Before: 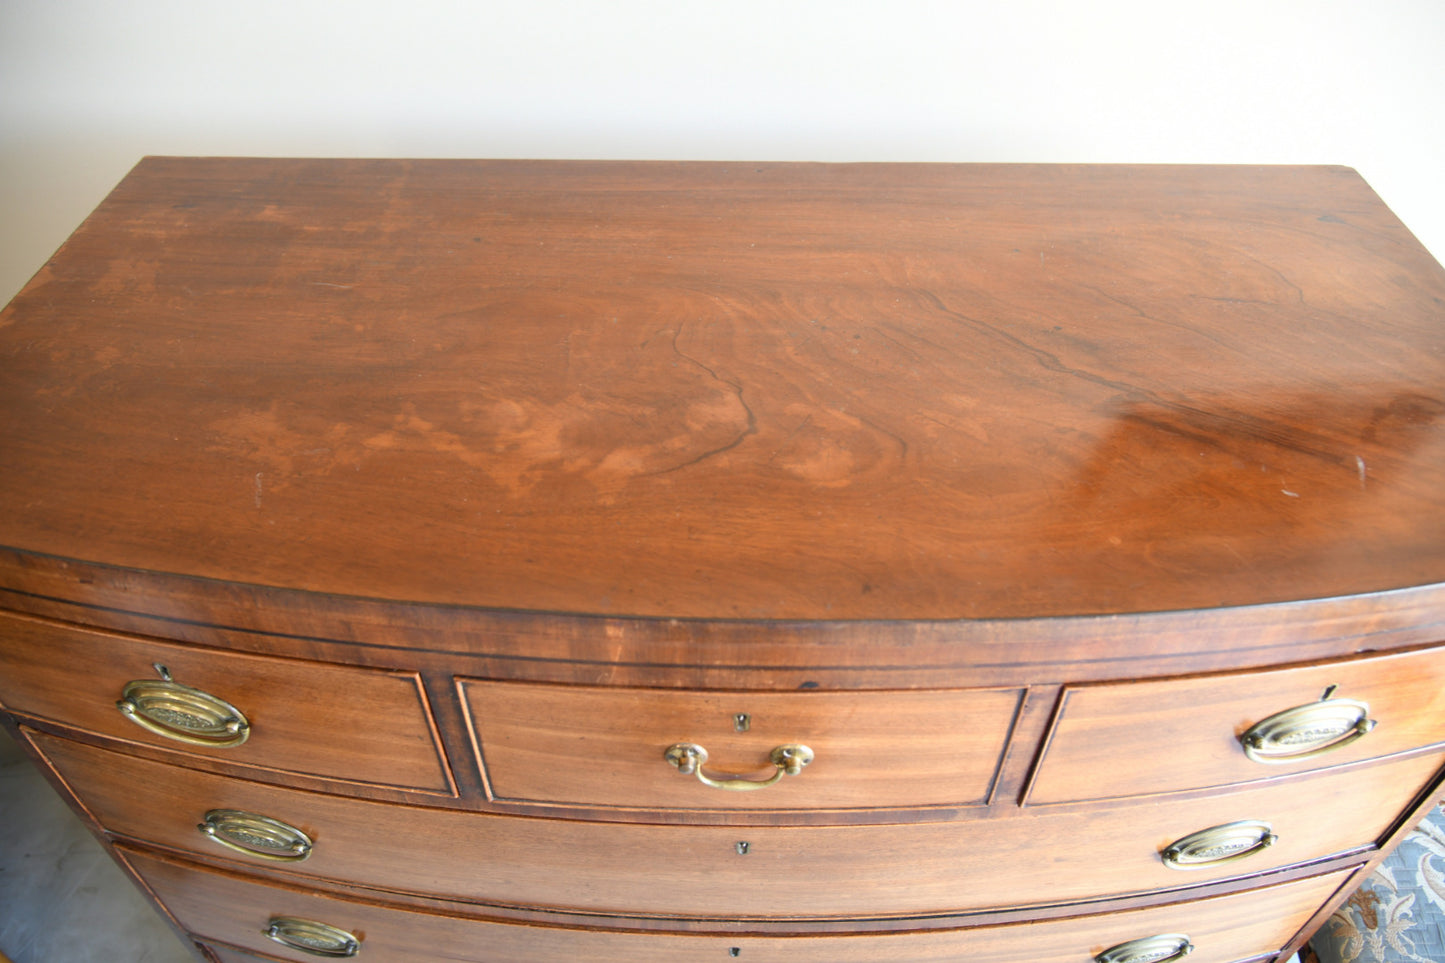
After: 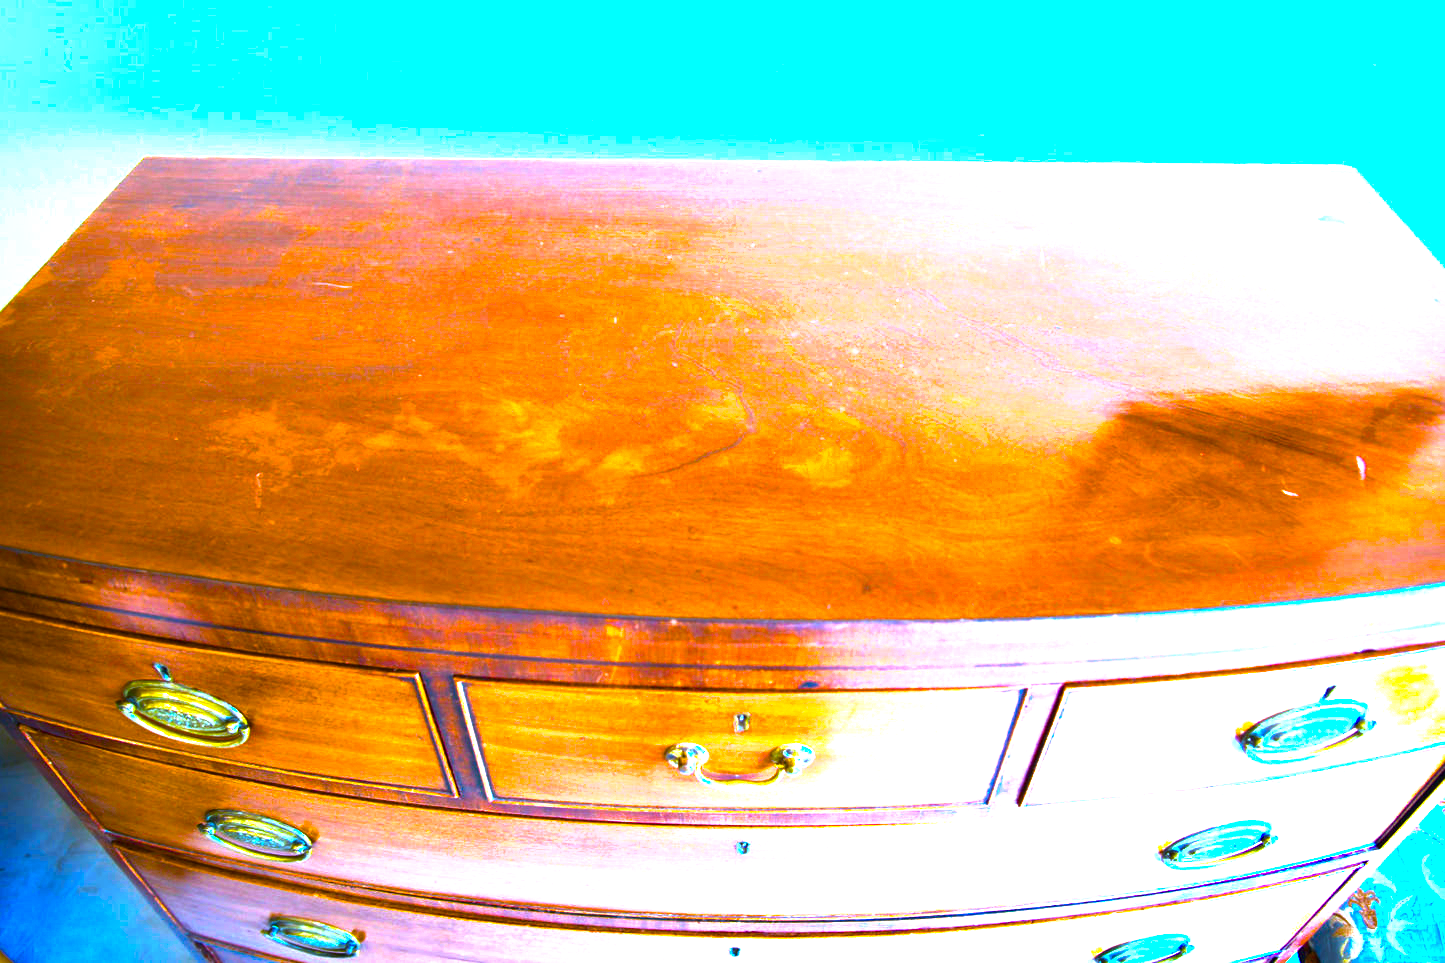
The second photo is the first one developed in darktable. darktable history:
shadows and highlights: shadows -20, white point adjustment -2, highlights -35
color balance: contrast 6.48%, output saturation 113.3%
color balance rgb: linear chroma grading › global chroma 20%, perceptual saturation grading › global saturation 65%, perceptual saturation grading › highlights 60%, perceptual saturation grading › mid-tones 50%, perceptual saturation grading › shadows 50%, perceptual brilliance grading › global brilliance 30%, perceptual brilliance grading › highlights 50%, perceptual brilliance grading › mid-tones 50%, perceptual brilliance grading › shadows -22%, global vibrance 20%
white balance: red 0.871, blue 1.249
